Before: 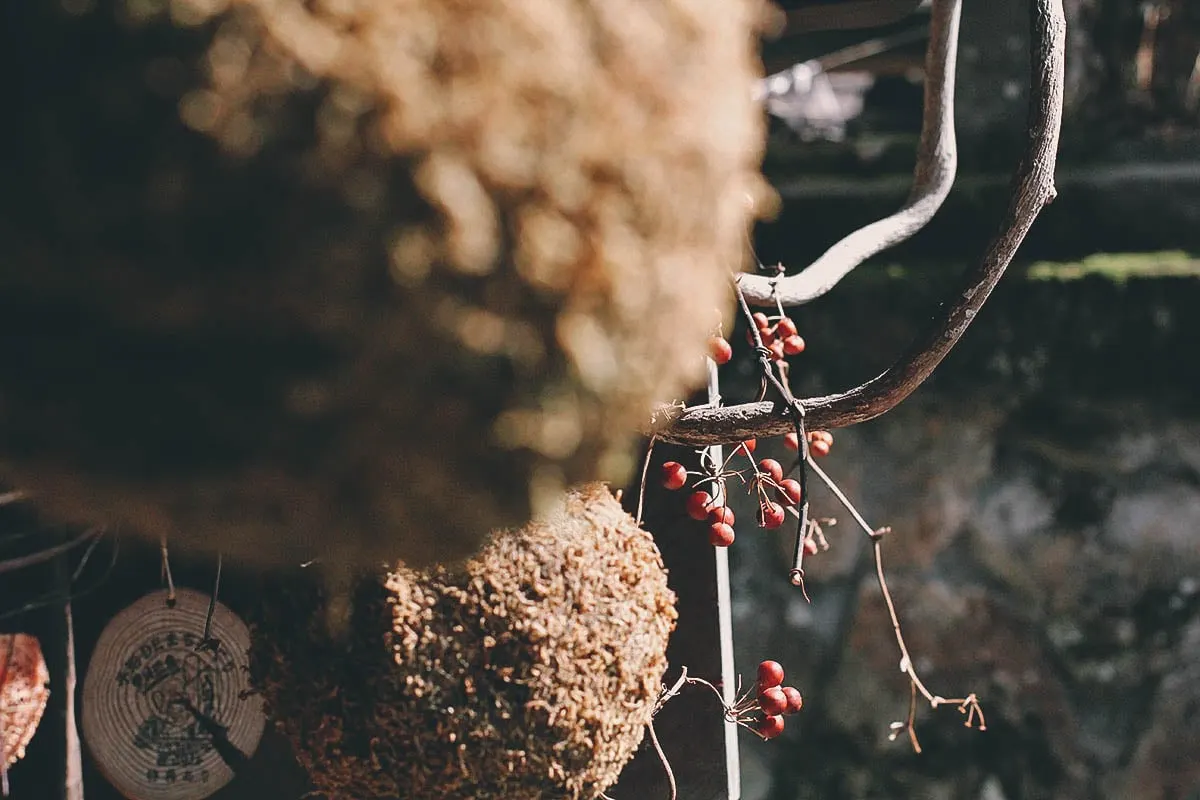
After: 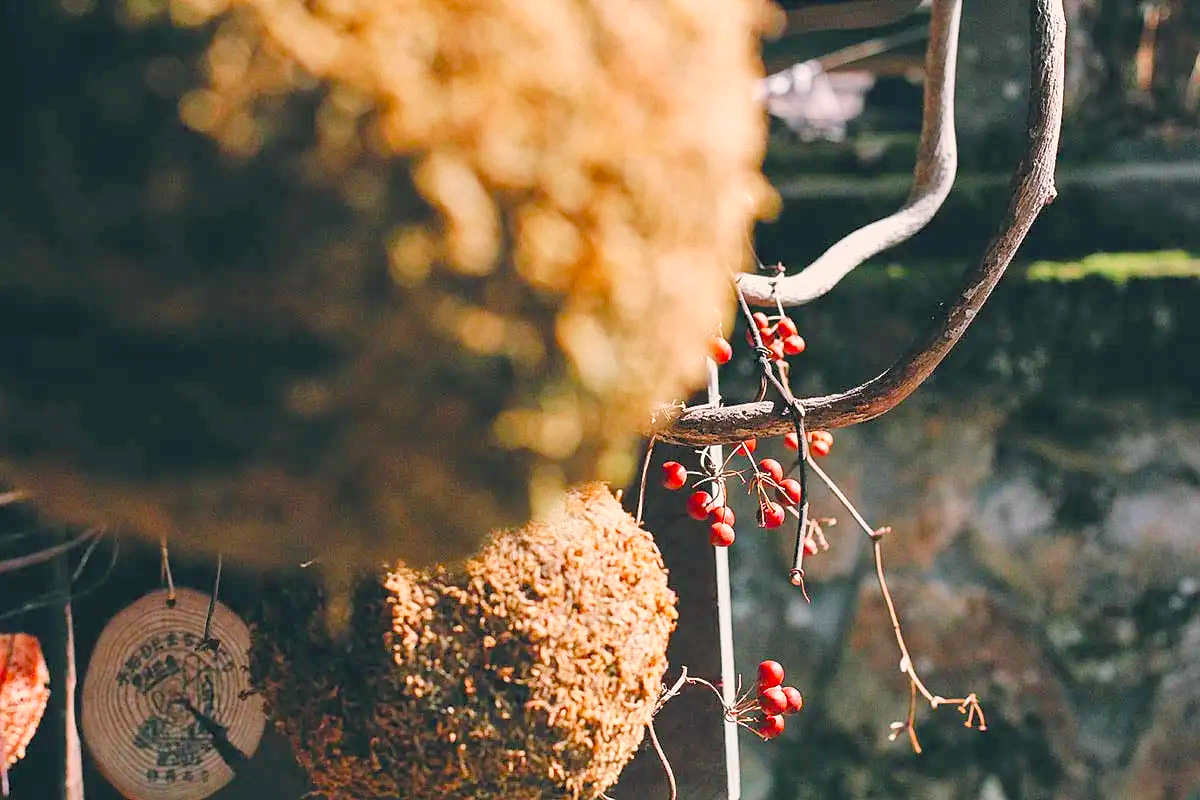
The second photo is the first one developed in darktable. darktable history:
velvia: strength 31.91%, mid-tones bias 0.205
levels: levels [0.093, 0.434, 0.988]
